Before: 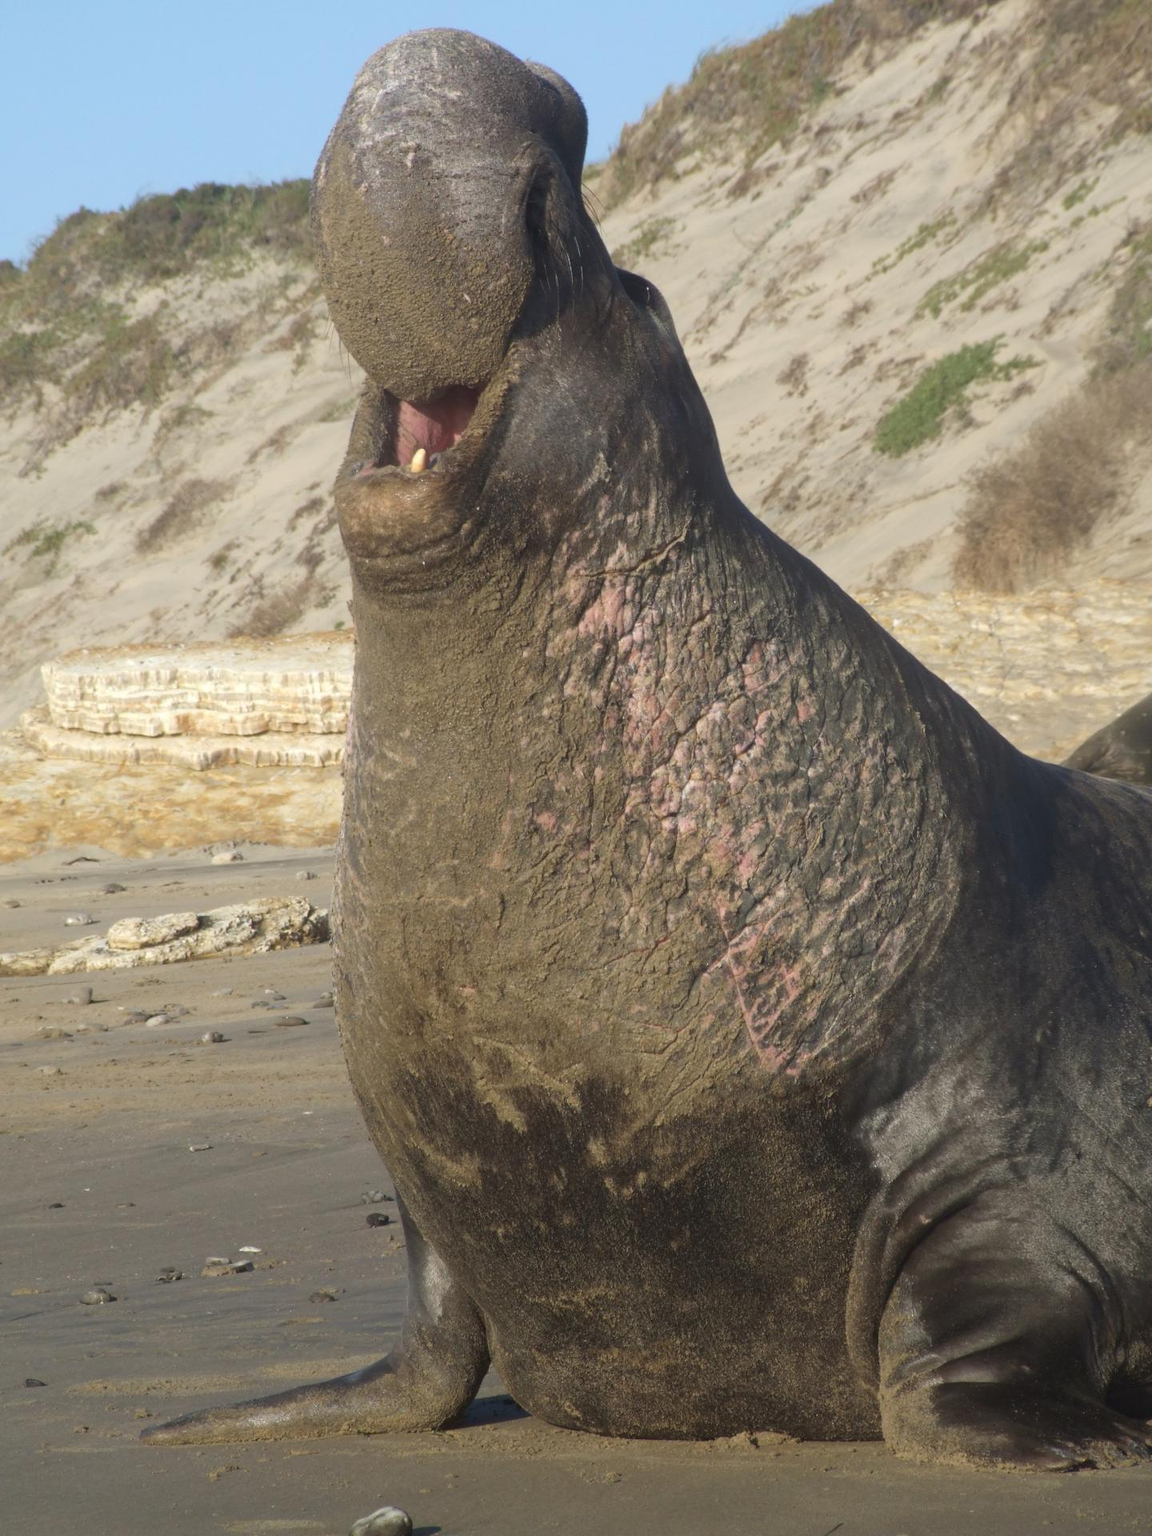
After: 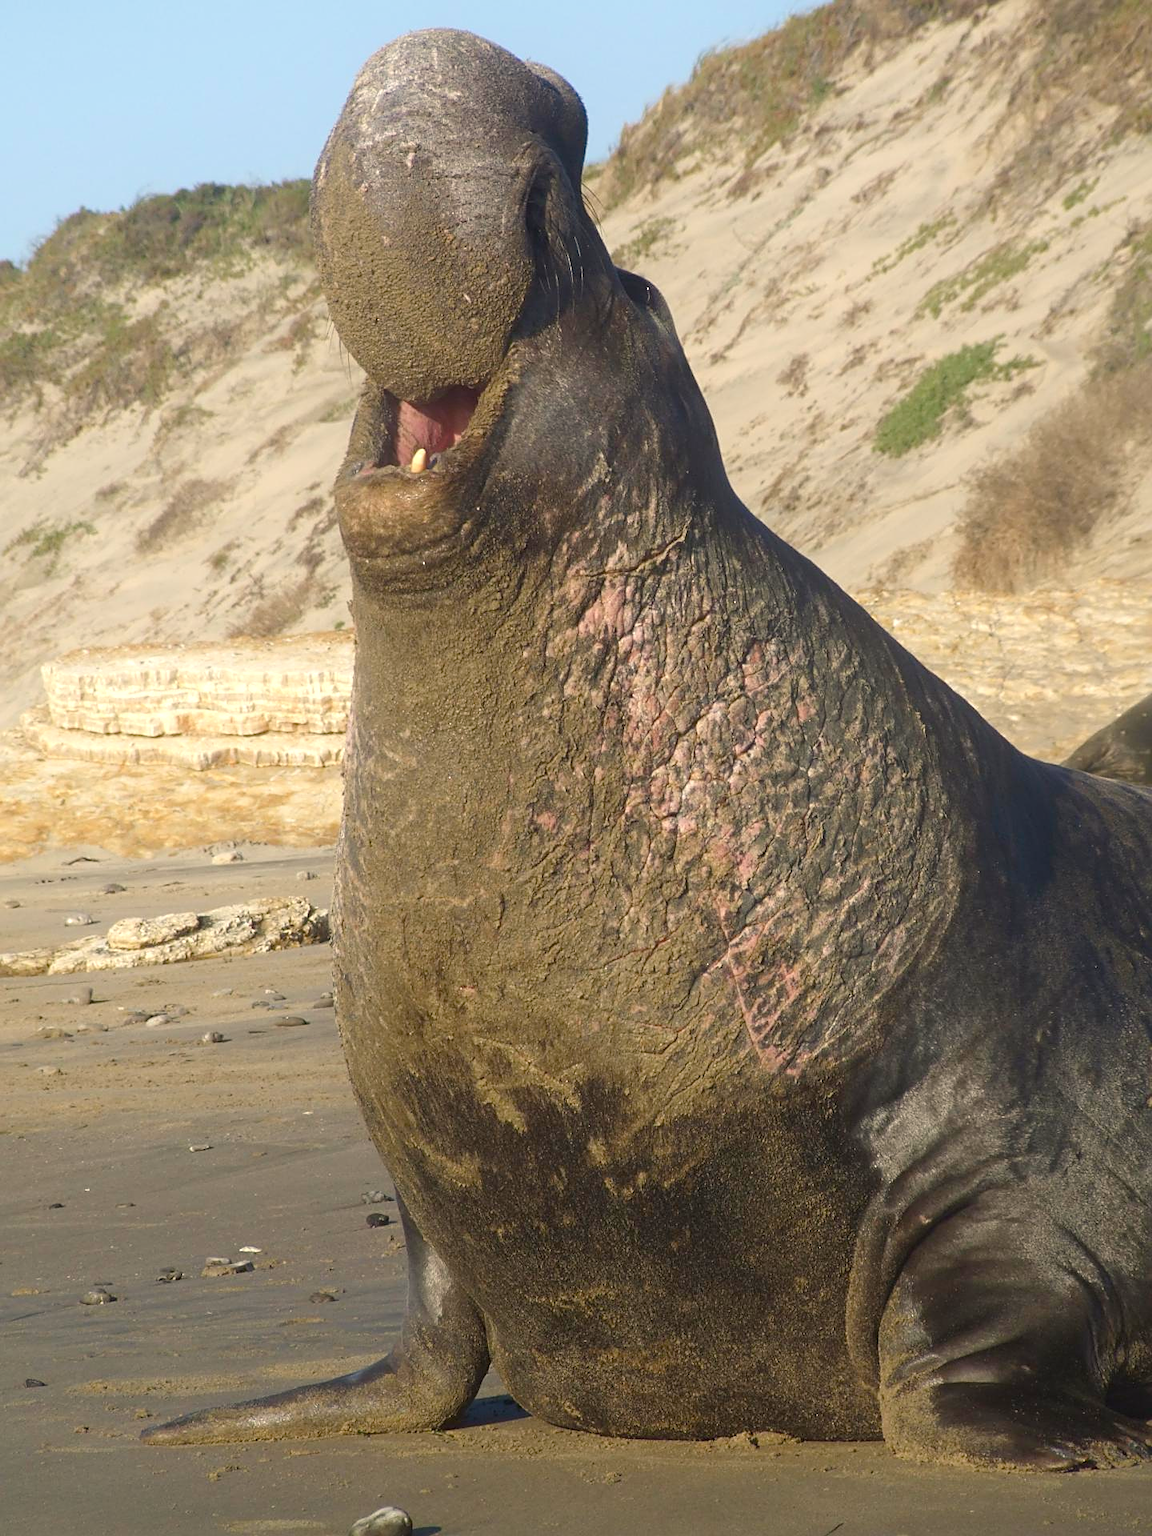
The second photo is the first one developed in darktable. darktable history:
shadows and highlights: radius 90.61, shadows -13.99, white point adjustment 0.287, highlights 33.1, compress 48.57%, soften with gaussian
color balance rgb: highlights gain › chroma 3.038%, highlights gain › hue 73.53°, perceptual saturation grading › global saturation 20%, perceptual saturation grading › highlights -25.006%, perceptual saturation grading › shadows 25.735%, global vibrance 9.617%
sharpen: on, module defaults
levels: black 0.076%, levels [0, 0.476, 0.951]
